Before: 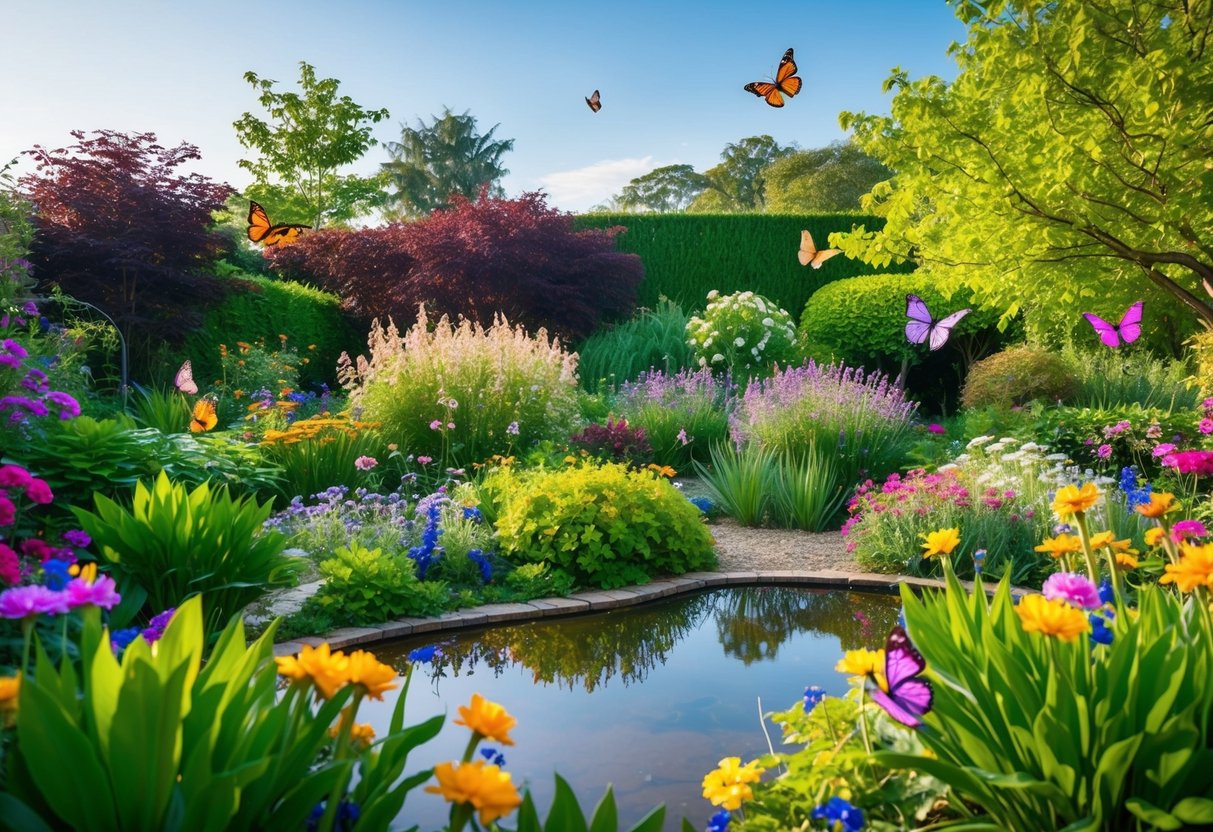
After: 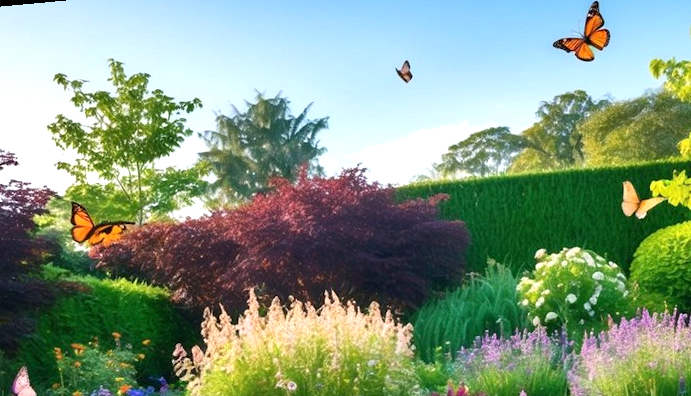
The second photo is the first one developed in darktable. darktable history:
rotate and perspective: rotation -5.2°, automatic cropping off
exposure: black level correction 0.001, exposure 0.5 EV, compensate exposure bias true, compensate highlight preservation false
crop: left 15.306%, top 9.065%, right 30.789%, bottom 48.638%
